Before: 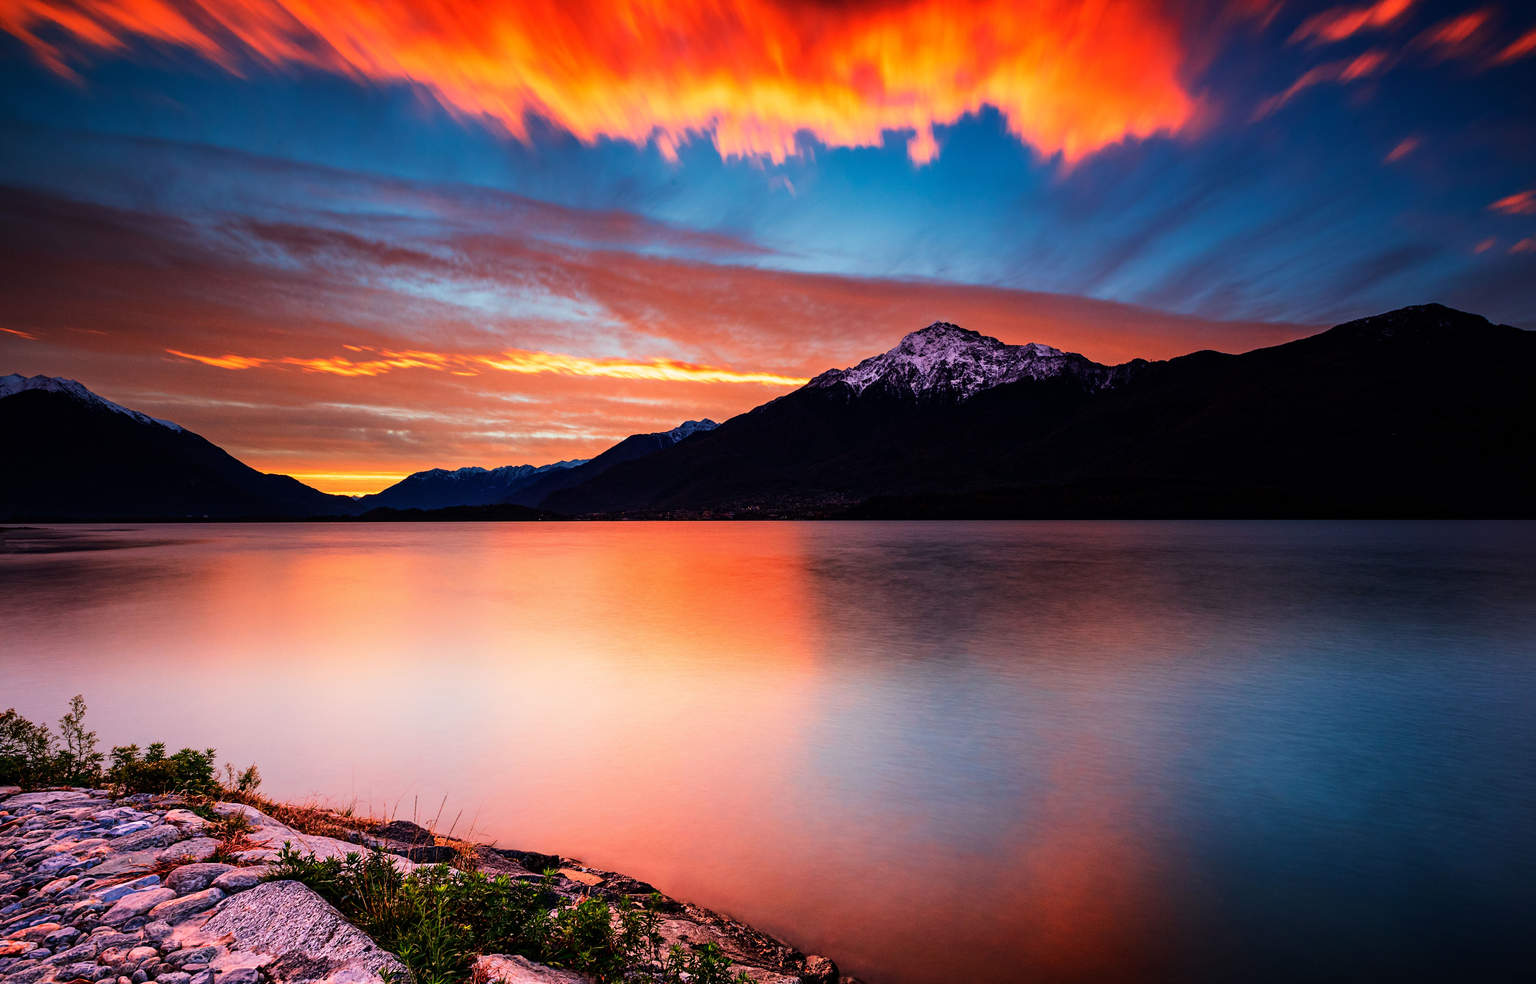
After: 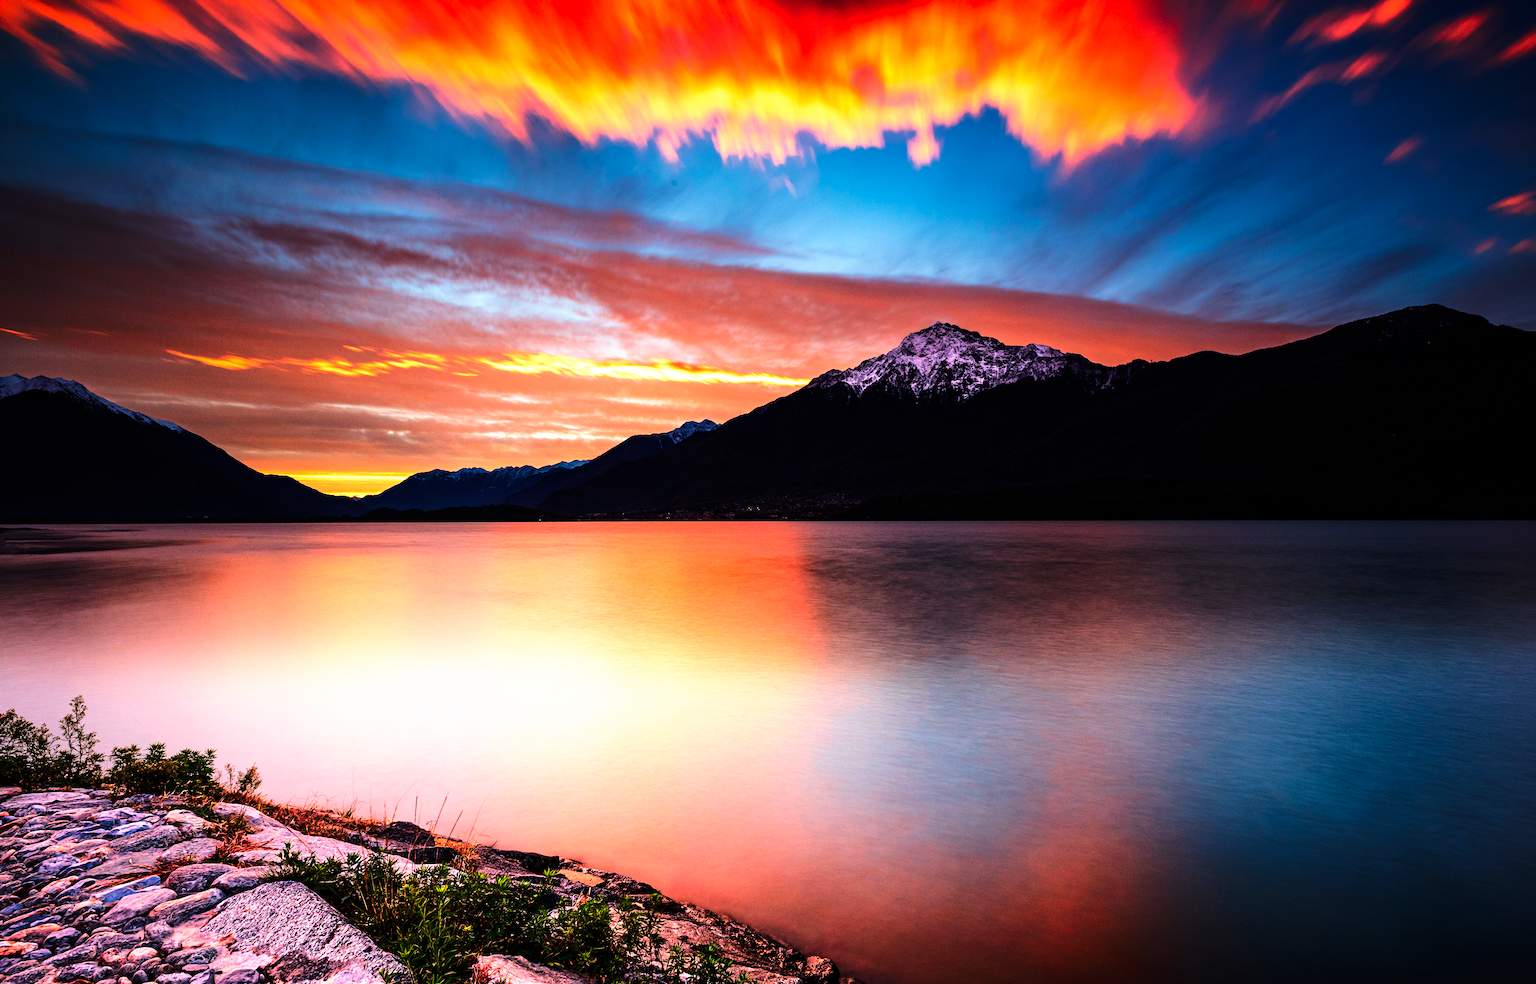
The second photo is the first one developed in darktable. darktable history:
tone equalizer: -8 EV -0.417 EV, -7 EV -0.389 EV, -6 EV -0.333 EV, -5 EV -0.222 EV, -3 EV 0.222 EV, -2 EV 0.333 EV, -1 EV 0.389 EV, +0 EV 0.417 EV, edges refinement/feathering 500, mask exposure compensation -1.57 EV, preserve details no
tone curve: curves: ch0 [(0, 0) (0.003, 0.002) (0.011, 0.009) (0.025, 0.02) (0.044, 0.036) (0.069, 0.057) (0.1, 0.081) (0.136, 0.115) (0.177, 0.153) (0.224, 0.202) (0.277, 0.264) (0.335, 0.333) (0.399, 0.409) (0.468, 0.491) (0.543, 0.58) (0.623, 0.675) (0.709, 0.777) (0.801, 0.88) (0.898, 0.98) (1, 1)], preserve colors none
